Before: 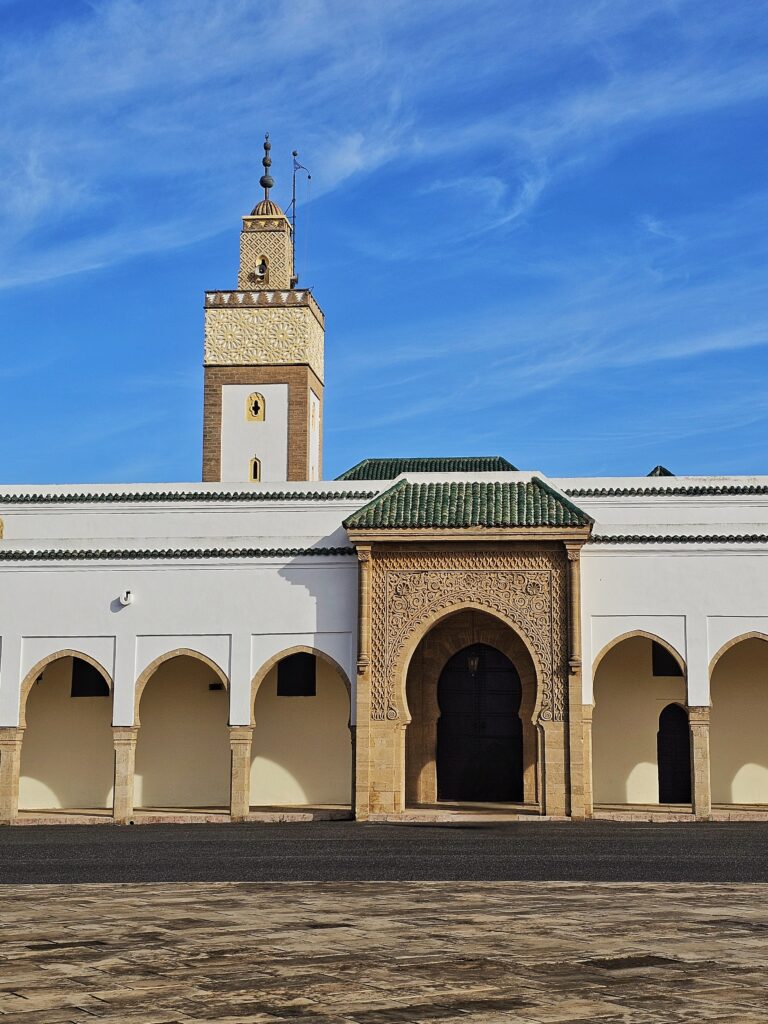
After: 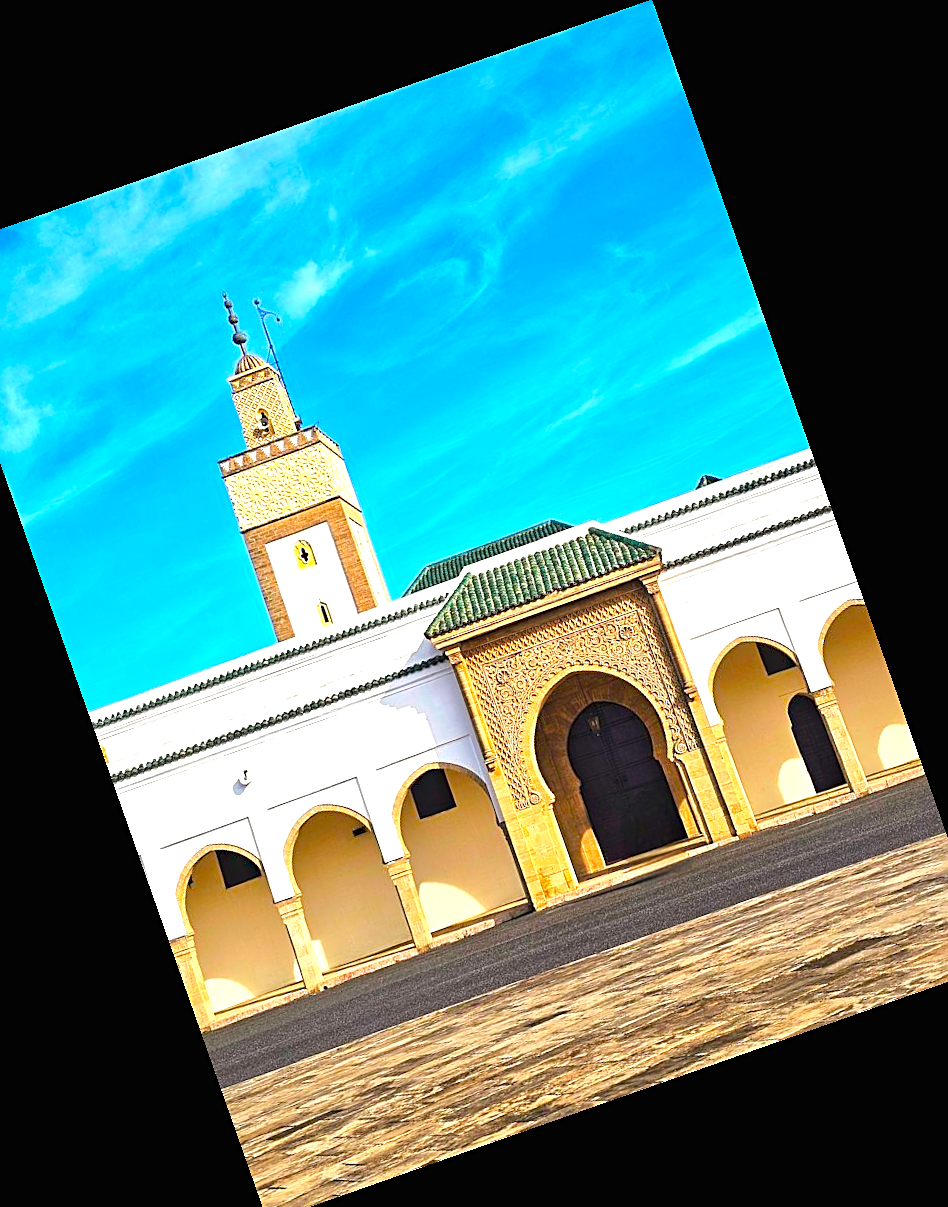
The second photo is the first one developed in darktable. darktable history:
crop and rotate: angle 19.43°, left 6.812%, right 4.125%, bottom 1.087%
sharpen: on, module defaults
exposure: black level correction 0, exposure 1.388 EV, compensate exposure bias true, compensate highlight preservation false
color balance rgb: perceptual saturation grading › global saturation 25%, perceptual brilliance grading › mid-tones 10%, perceptual brilliance grading › shadows 15%, global vibrance 20%
